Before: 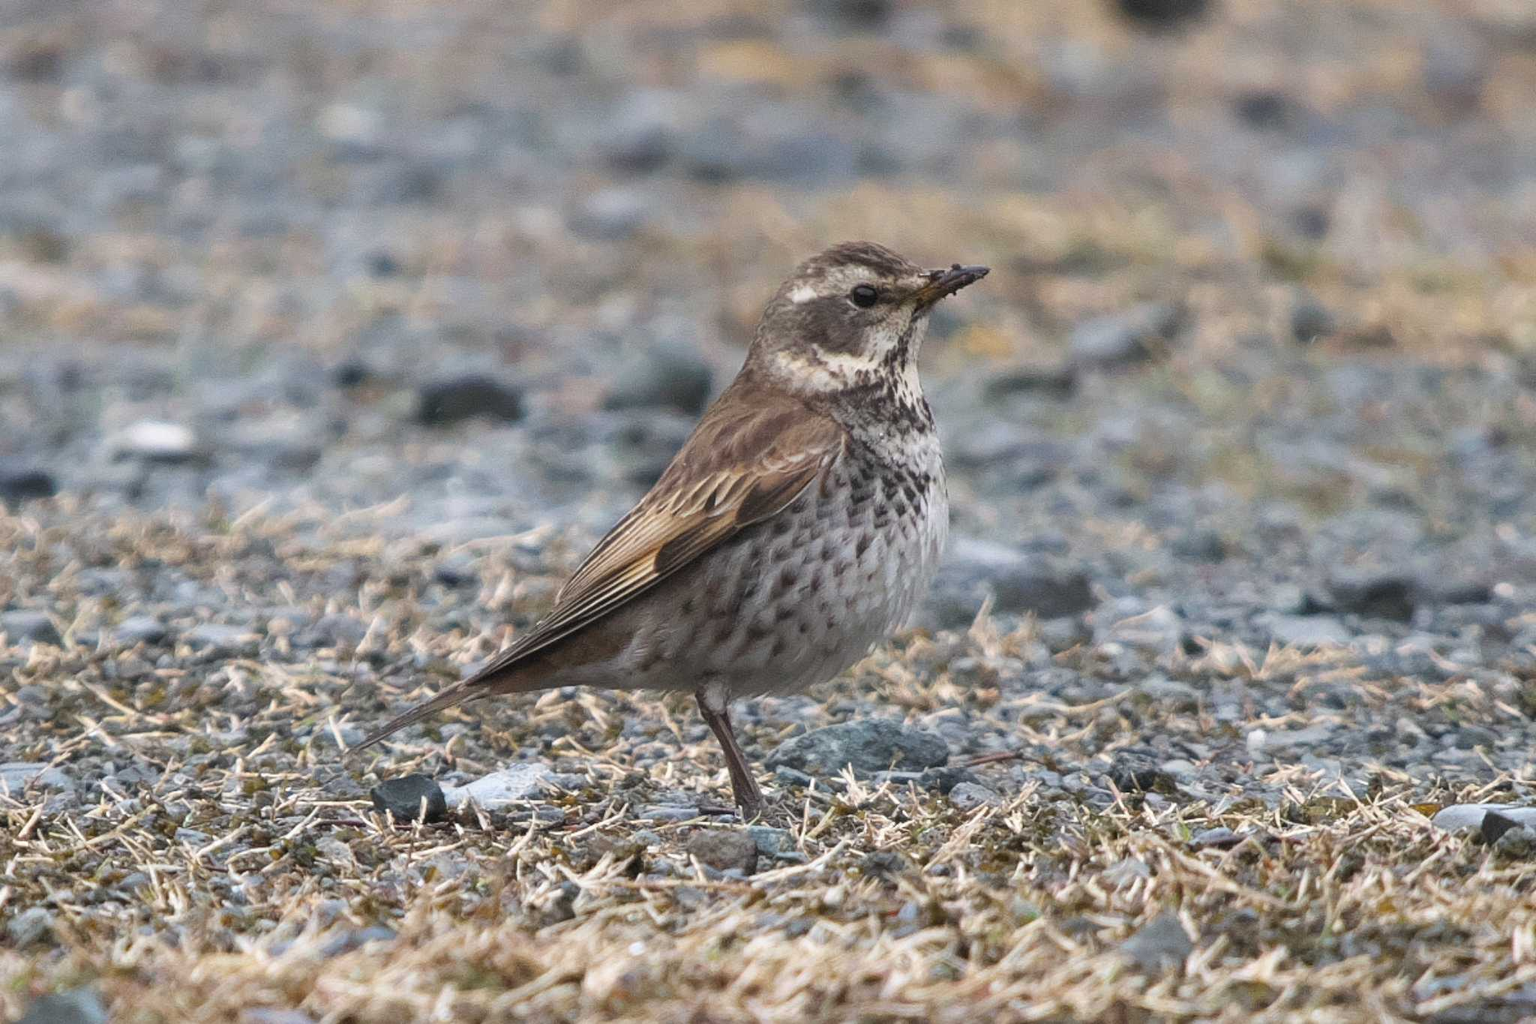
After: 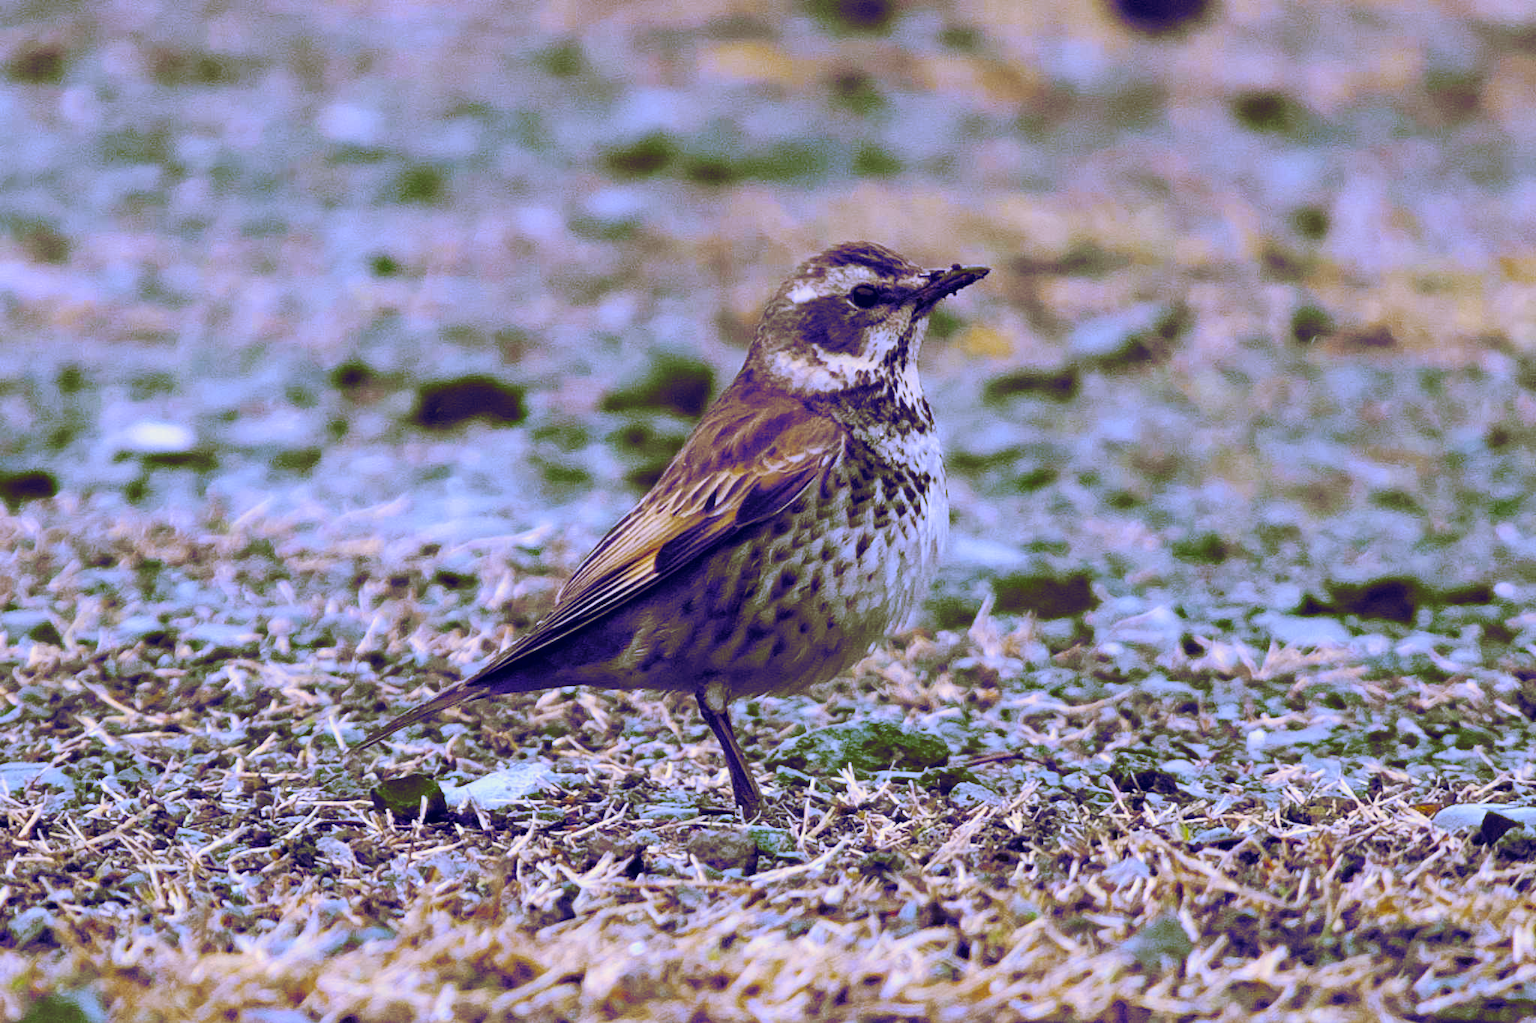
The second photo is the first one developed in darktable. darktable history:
tone curve: curves: ch0 [(0, 0) (0.003, 0.007) (0.011, 0.008) (0.025, 0.007) (0.044, 0.009) (0.069, 0.012) (0.1, 0.02) (0.136, 0.035) (0.177, 0.06) (0.224, 0.104) (0.277, 0.16) (0.335, 0.228) (0.399, 0.308) (0.468, 0.418) (0.543, 0.525) (0.623, 0.635) (0.709, 0.723) (0.801, 0.802) (0.898, 0.889) (1, 1)], preserve colors none
color look up table: target L [95.32, 93.98, 92.22, 87.77, 87.63, 83.17, 80.84, 70.15, 60.35, 56.83, 52.24, 50.56, 41.98, 22.44, 200.6, 82.15, 71.62, 60.4, 60.11, 58.13, 56.74, 53.38, 40, 42.38, 30.54, 33.84, 33.56, 10.43, 95.83, 77.28, 76.86, 66.07, 63.89, 60.53, 59.04, 56.95, 59.03, 49.92, 41.44, 25.65, 37.15, 38.29, 26.3, 6.738, 85.68, 59.48, 51.77, 40.65, 24.02], target a [-9.448, -8.374, -16.21, -67.24, -57.66, -77.81, -42.69, -26.22, -40.77, -30.49, -34.54, -1.947, -2.502, -1.237, 0, 29.03, 19.29, 55.46, 10.24, 24.16, 69.81, 61.65, 21.21, 45.92, 27.19, 33.34, 40.89, 6.377, 2.477, 38.82, 36.7, -2.659, 69.59, 39.29, 75.81, 29.25, 79.48, 23.94, 44.03, 14.93, 41.49, 45.67, 37.6, 30.43, -54.94, -3.113, 13.03, -12.42, 26.45], target b [30.41, 78, 80.22, 66.13, -10.57, 66.2, -22.81, 50.9, 32.22, 7.278, 30.85, 10.59, 27.82, -18.9, 0, 1.813, -39.62, 11.59, 41.6, 44.19, 8.469, 41.25, -5.971, -2.175, -34.44, 33.76, -19.42, -4.232, -0.088, -20.14, -5.058, -43.53, -43.75, -53.56, -52.58, -59.5, -58.83, 14.92, 31.16, 7.043, -85.38, -51.15, -40.08, -39.92, -14.01, -59.2, -71.79, 24.5, -44.74], num patches 49
